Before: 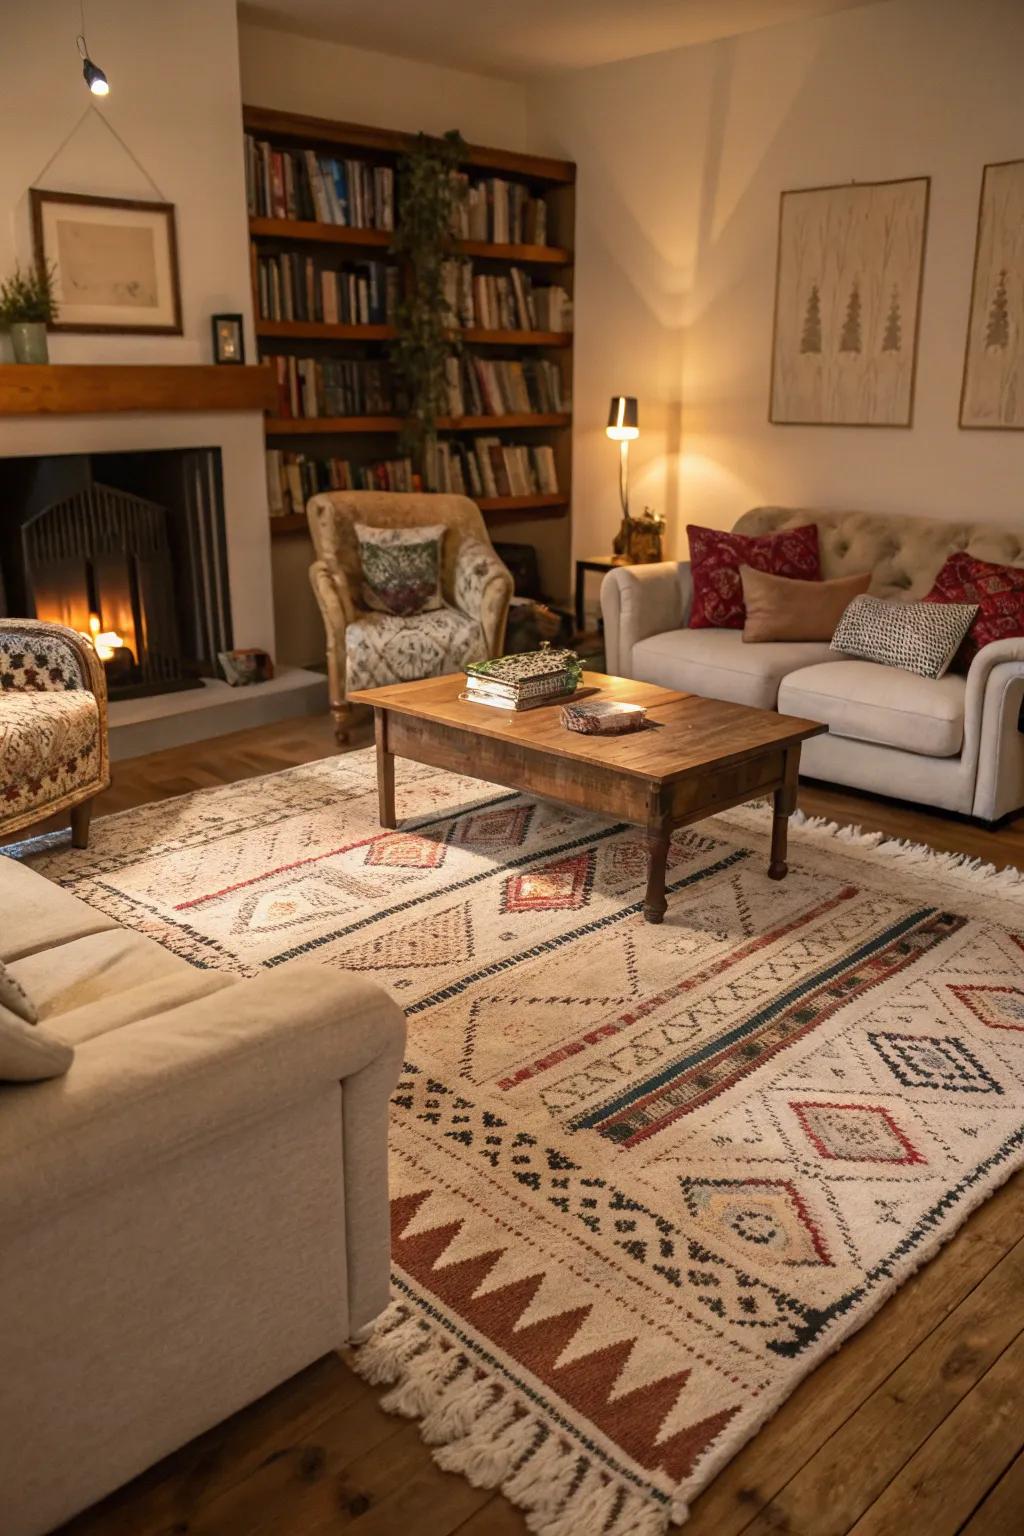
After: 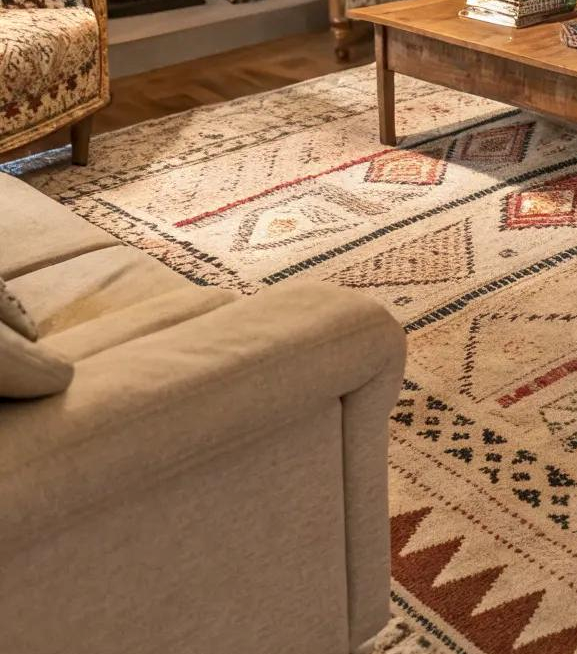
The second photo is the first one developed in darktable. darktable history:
shadows and highlights: shadows 75, highlights -60.85, soften with gaussian
crop: top 44.483%, right 43.593%, bottom 12.892%
local contrast: highlights 100%, shadows 100%, detail 120%, midtone range 0.2
